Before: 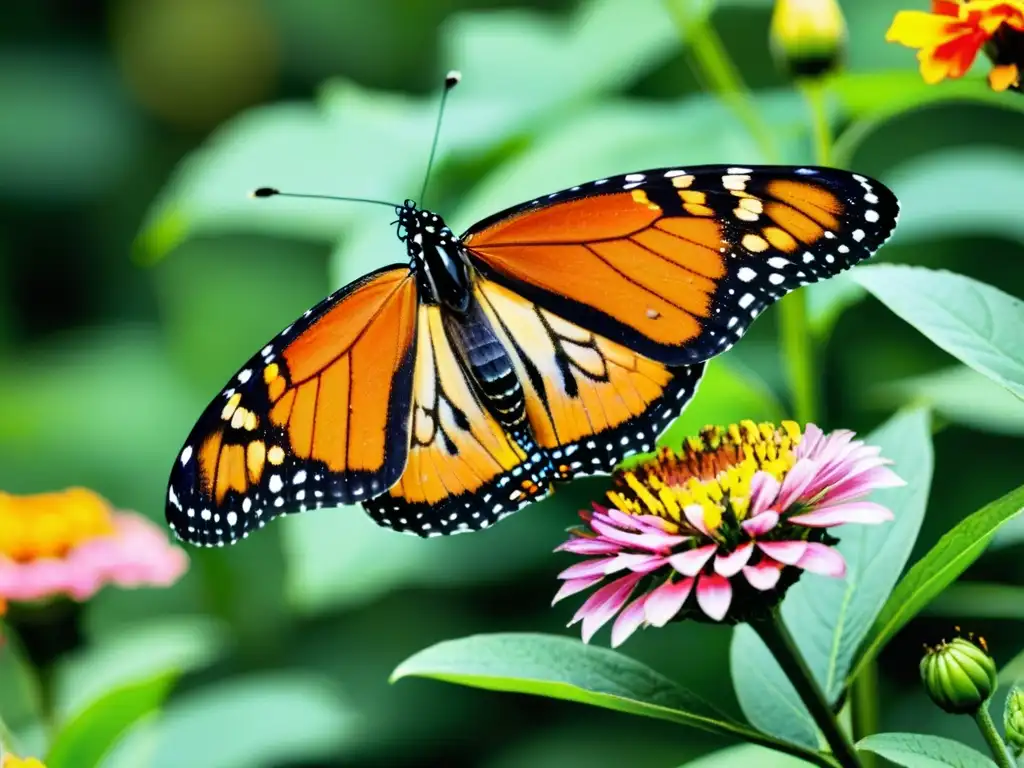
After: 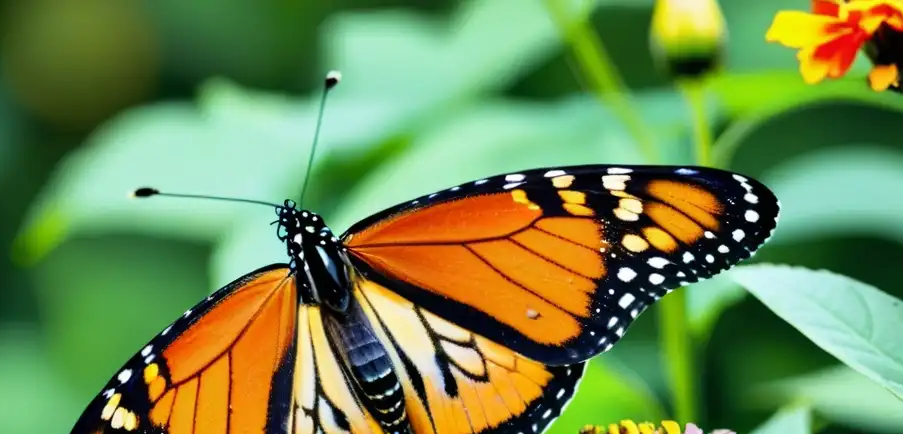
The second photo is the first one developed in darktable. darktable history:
crop and rotate: left 11.764%, bottom 43.441%
